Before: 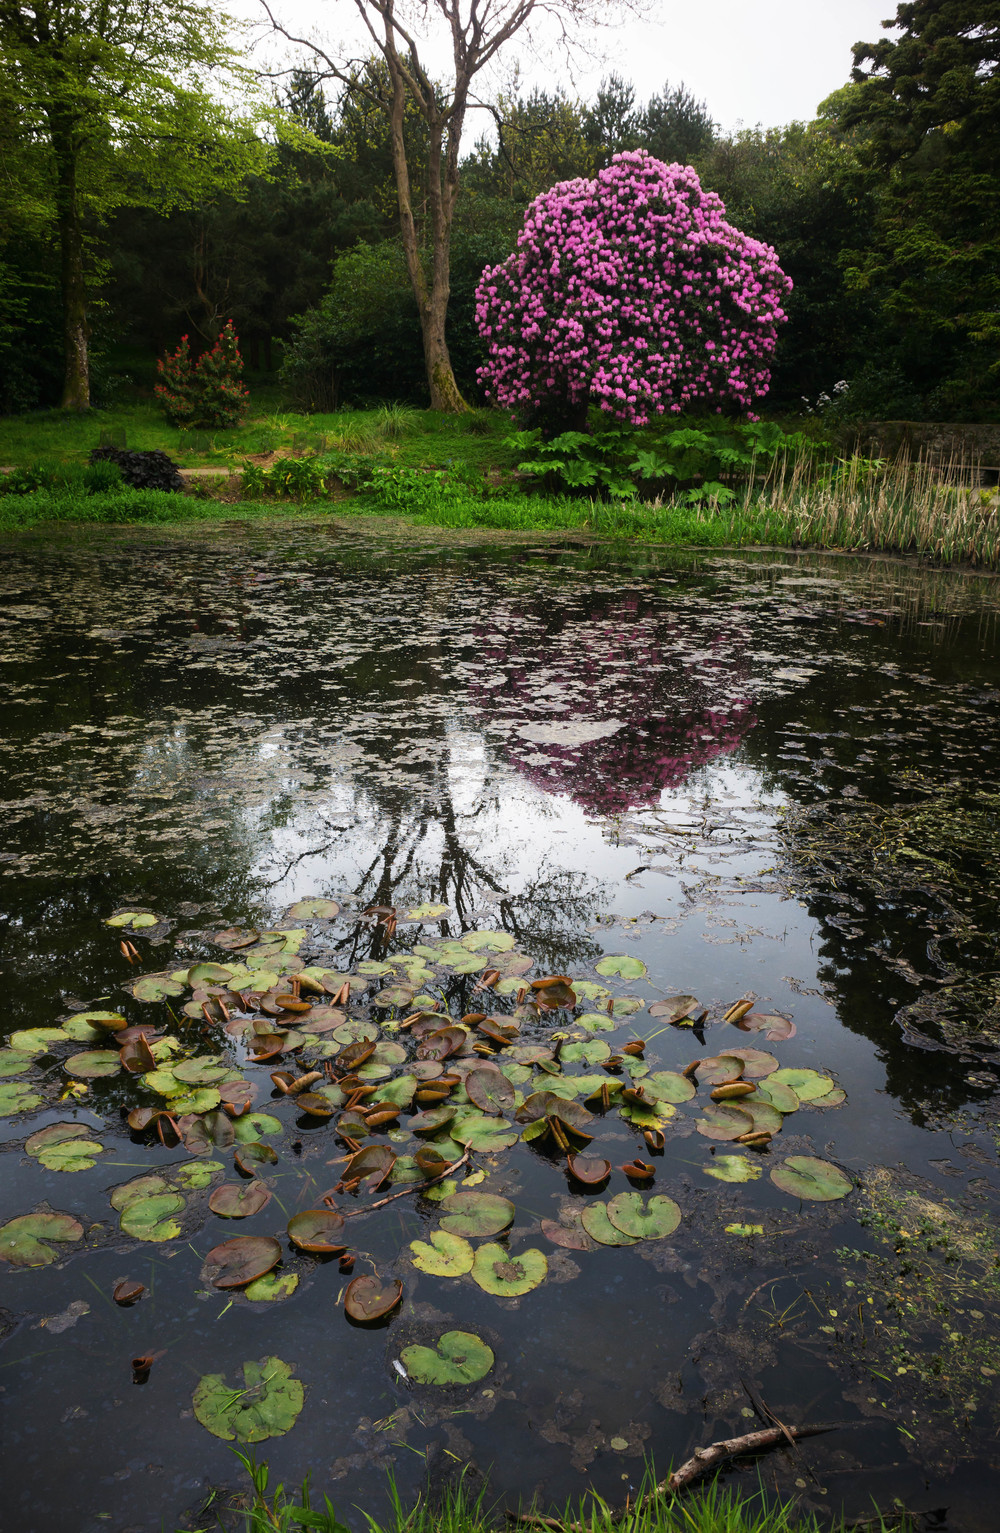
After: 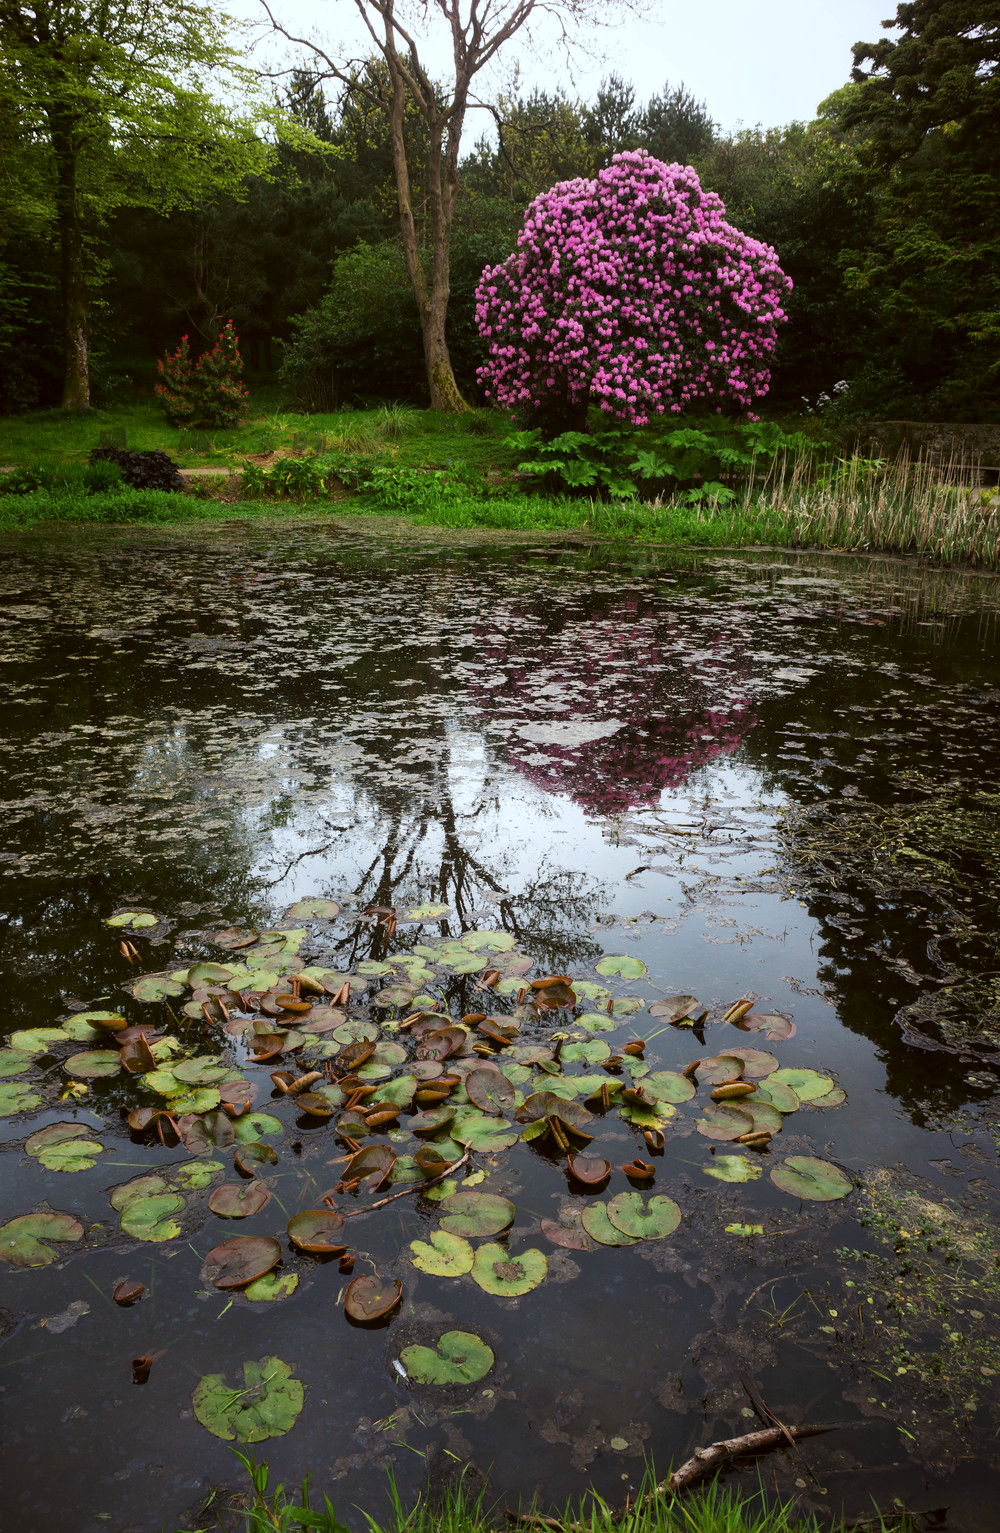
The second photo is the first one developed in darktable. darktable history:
color correction: highlights a* -3.63, highlights b* -6.3, shadows a* 2.96, shadows b* 5.73
